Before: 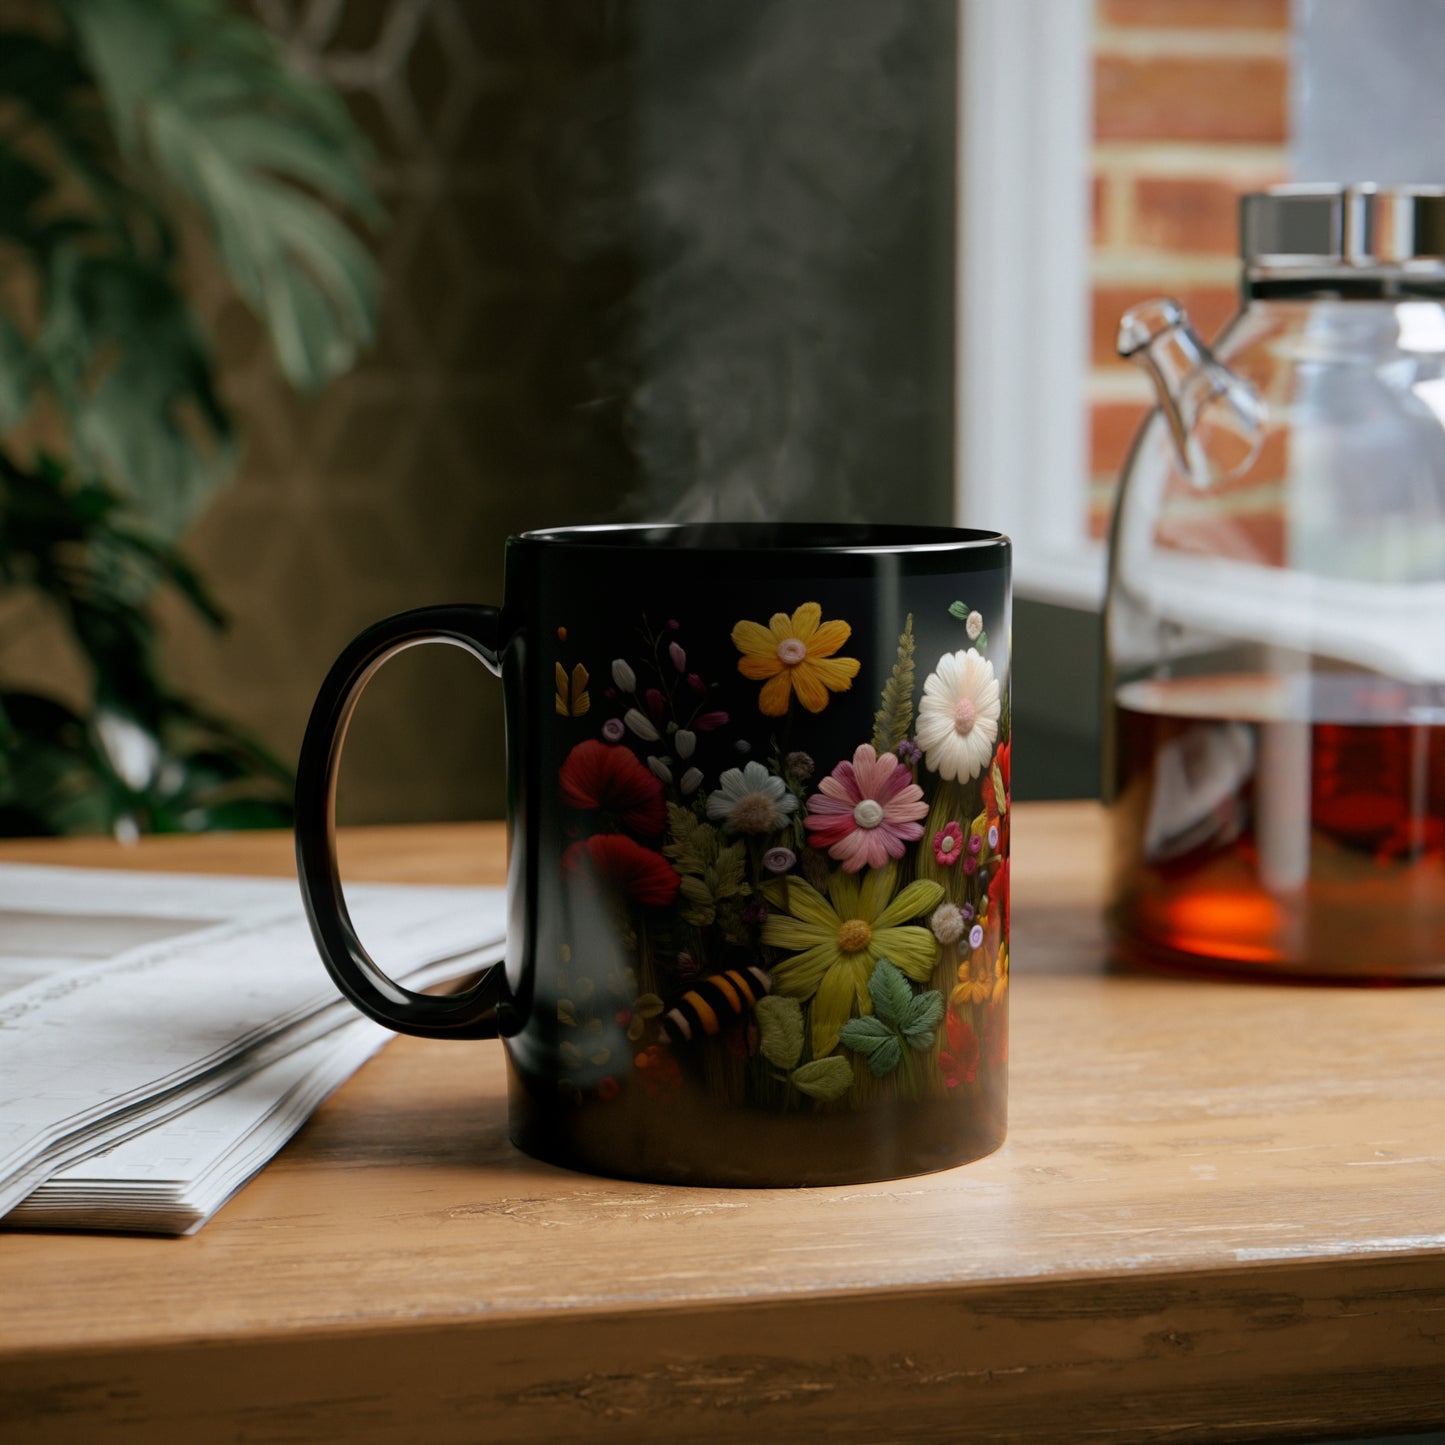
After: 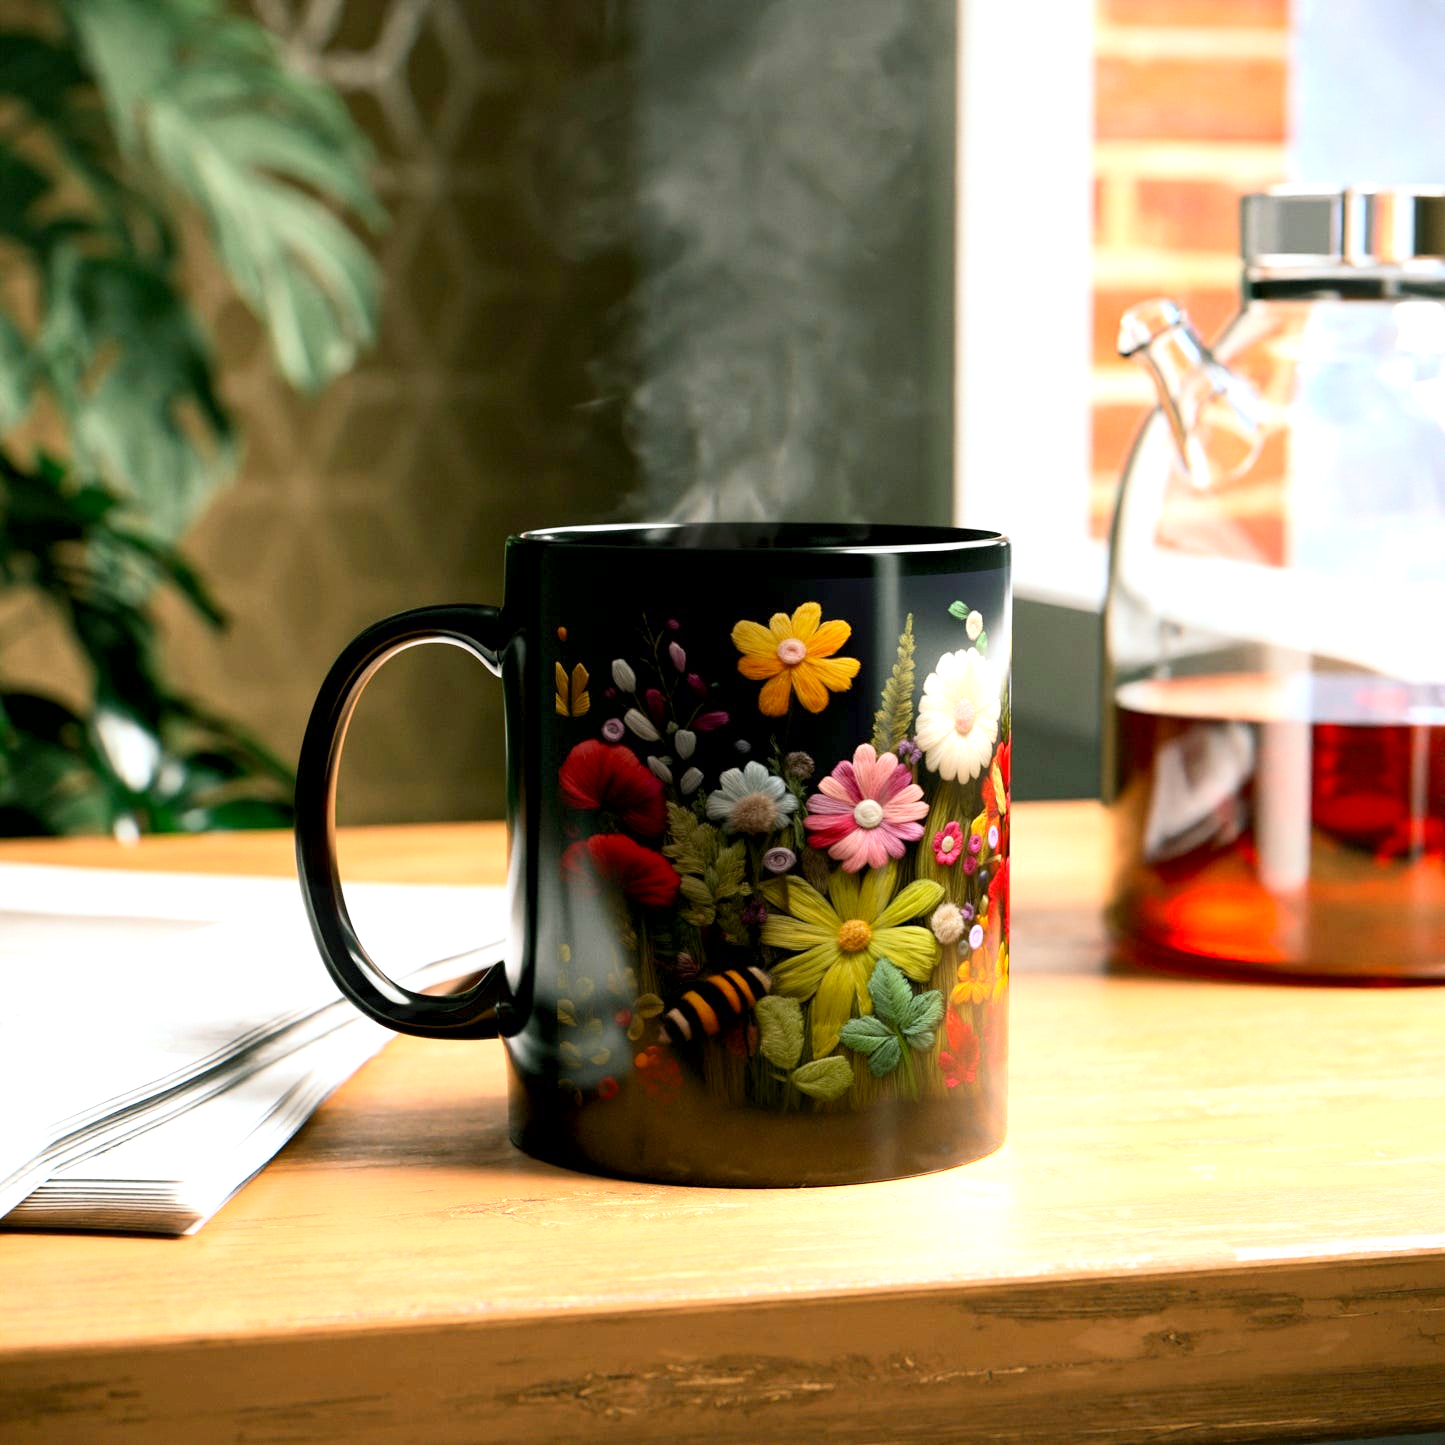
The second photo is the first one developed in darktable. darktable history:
exposure: black level correction 0.001, exposure 1.3 EV, compensate highlight preservation false
contrast brightness saturation: contrast 0.2, brightness 0.16, saturation 0.22
